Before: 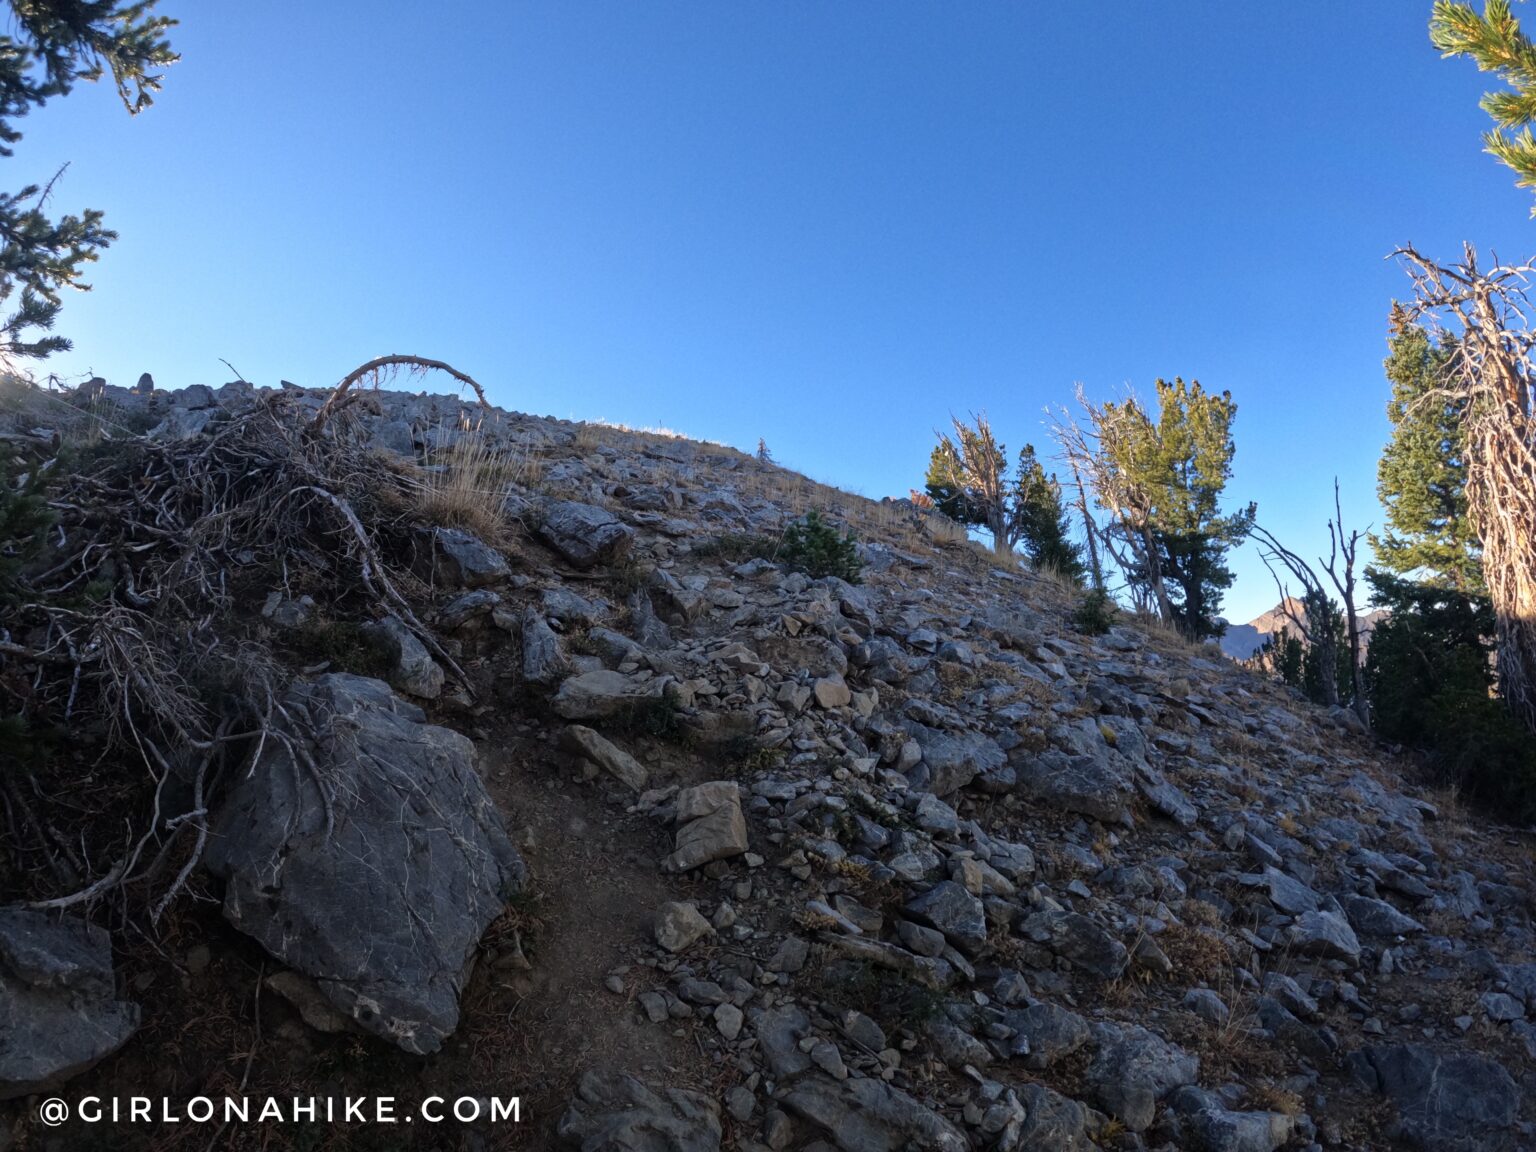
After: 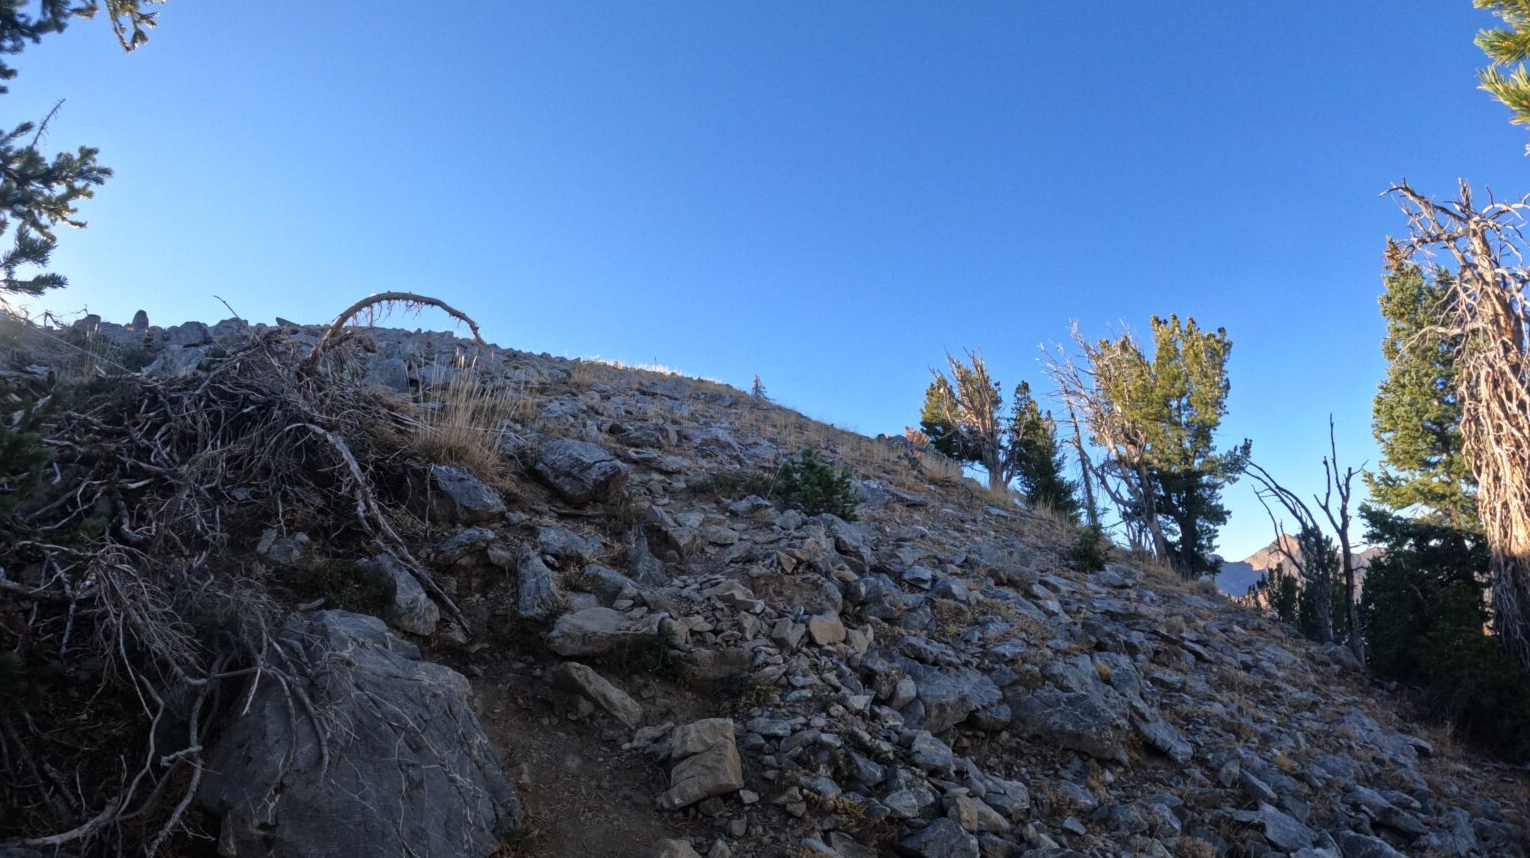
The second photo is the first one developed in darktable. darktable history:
crop: left 0.387%, top 5.515%, bottom 19.931%
